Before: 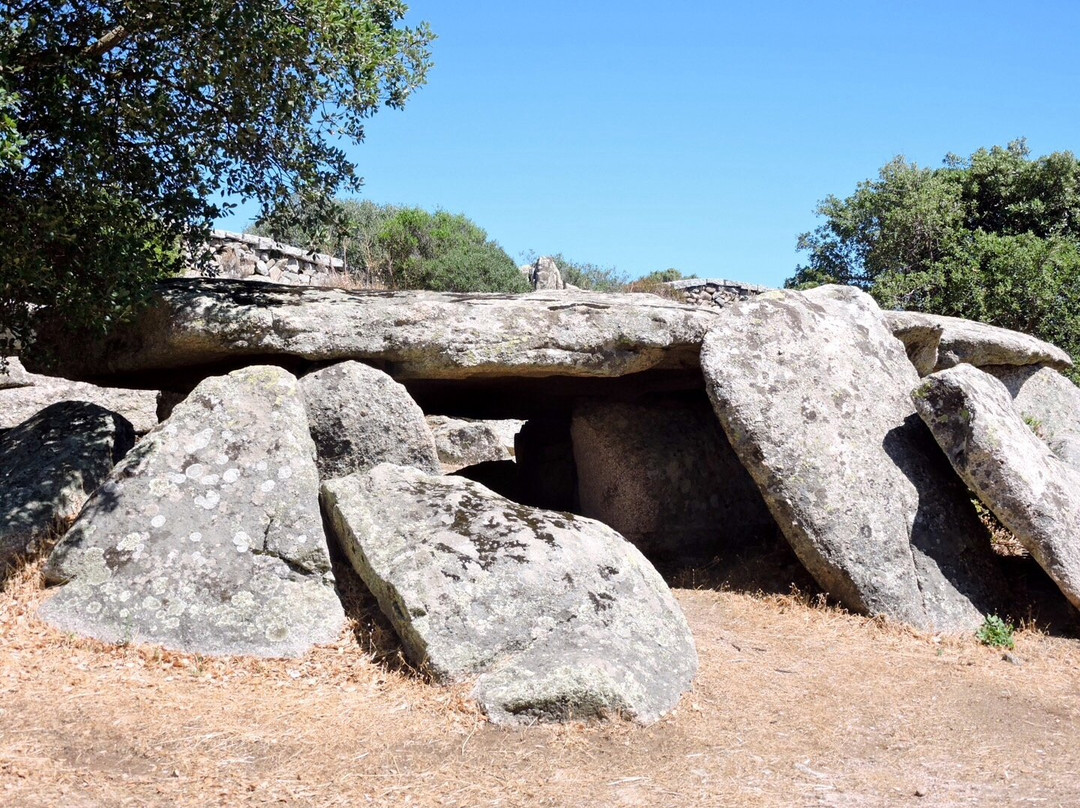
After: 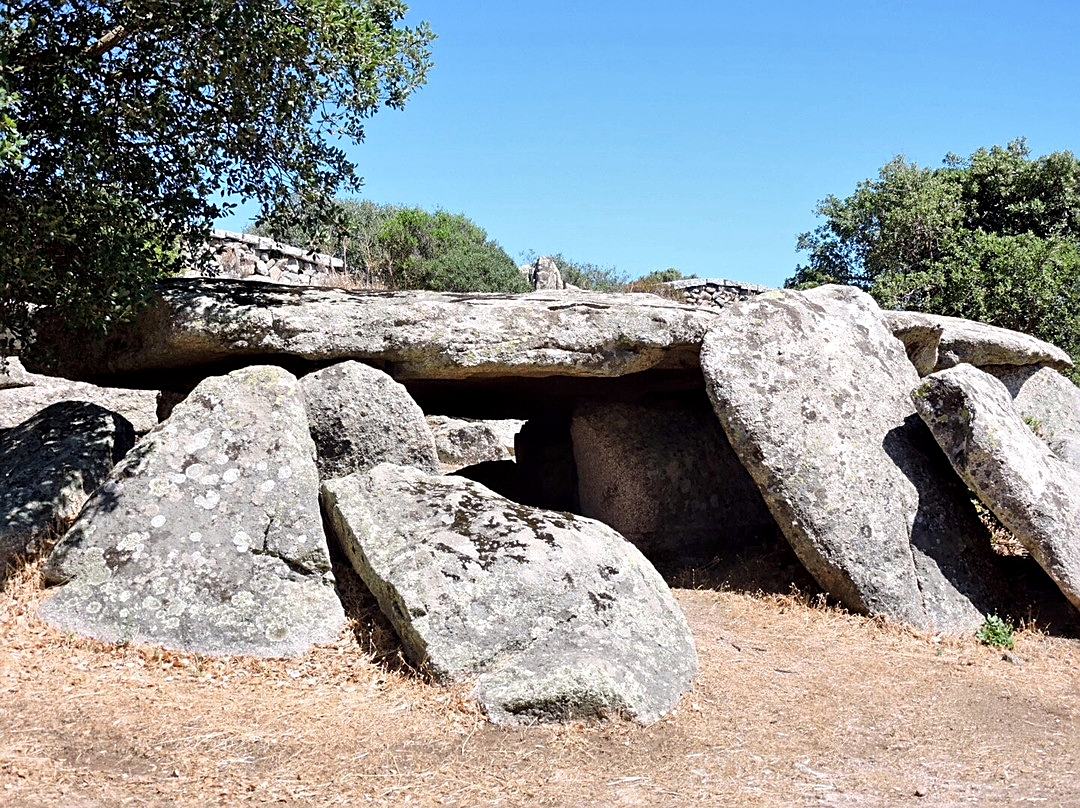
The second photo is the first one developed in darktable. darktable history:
sharpen: on, module defaults
contrast equalizer: octaves 7, y [[0.6 ×6], [0.55 ×6], [0 ×6], [0 ×6], [0 ×6]], mix 0.163
shadows and highlights: shadows 37.32, highlights -26.78, soften with gaussian
